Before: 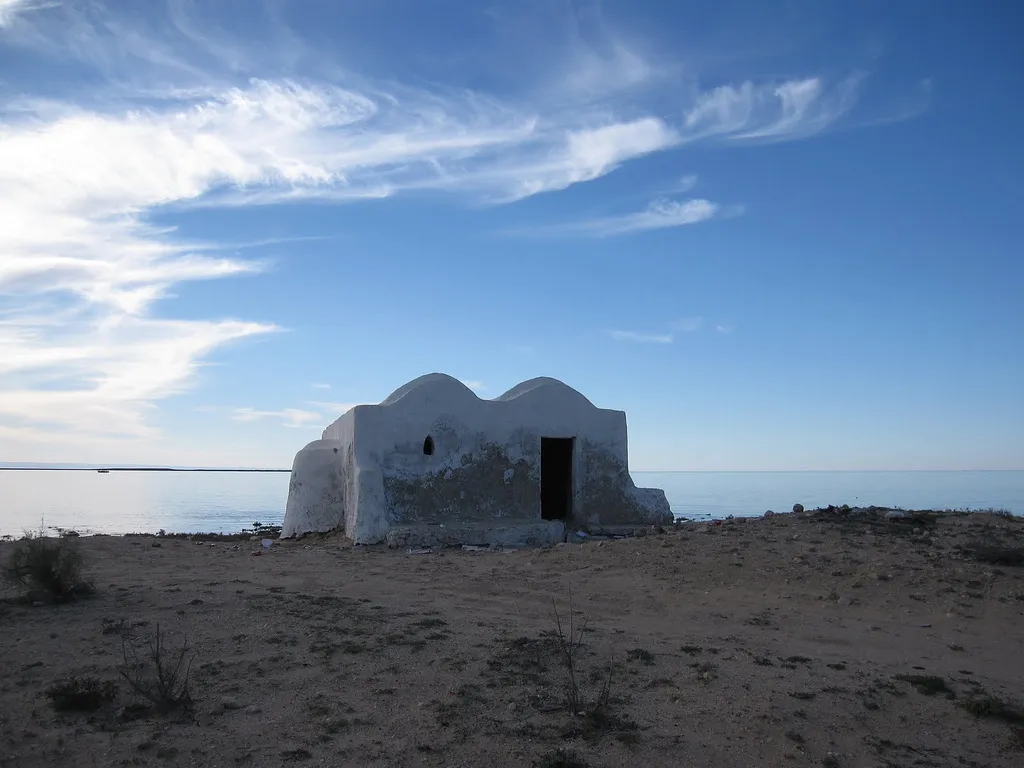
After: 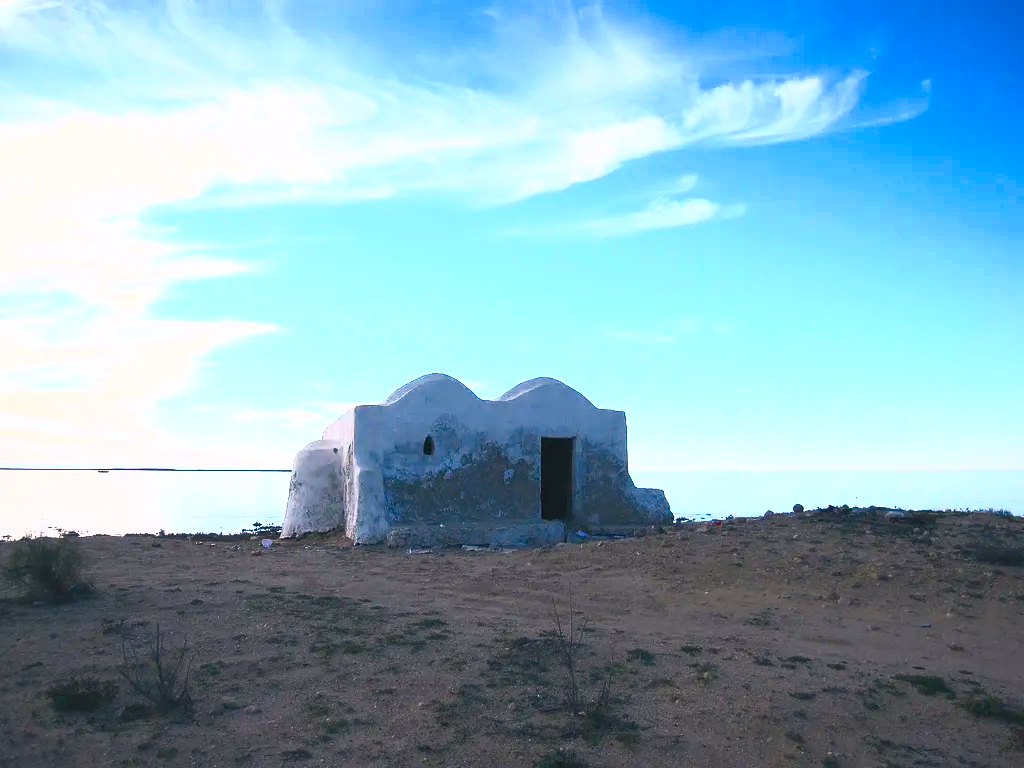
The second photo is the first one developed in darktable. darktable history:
color correction: highlights a* 5.48, highlights b* 5.28, shadows a* -4.57, shadows b* -5.27
contrast brightness saturation: contrast 0.988, brightness 0.996, saturation 0.982
